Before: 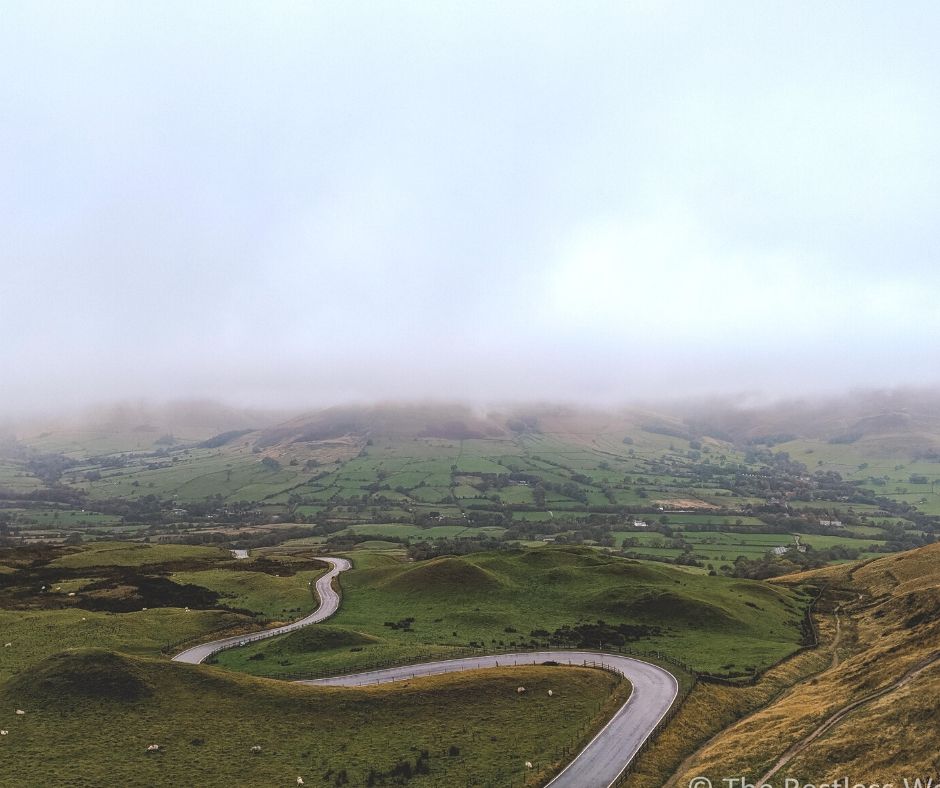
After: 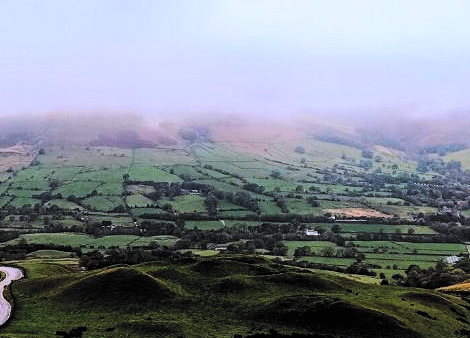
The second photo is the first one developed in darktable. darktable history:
color balance rgb: perceptual saturation grading › global saturation 10.378%, perceptual brilliance grading › highlights 18.39%, perceptual brilliance grading › mid-tones 30.795%, perceptual brilliance grading › shadows -31.859%, global vibrance 23.542%
crop: left 34.99%, top 36.981%, right 14.92%, bottom 20.062%
tone equalizer: smoothing diameter 24.99%, edges refinement/feathering 14.77, preserve details guided filter
filmic rgb: black relative exposure -5.13 EV, white relative exposure 3.97 EV, threshold 3.01 EV, hardness 2.9, contrast 1.297, highlights saturation mix -28.54%, color science v6 (2022), enable highlight reconstruction true
haze removal: compatibility mode true, adaptive false
color calibration: illuminant as shot in camera, x 0.358, y 0.373, temperature 4628.91 K
contrast brightness saturation: contrast 0.083, saturation 0.202
